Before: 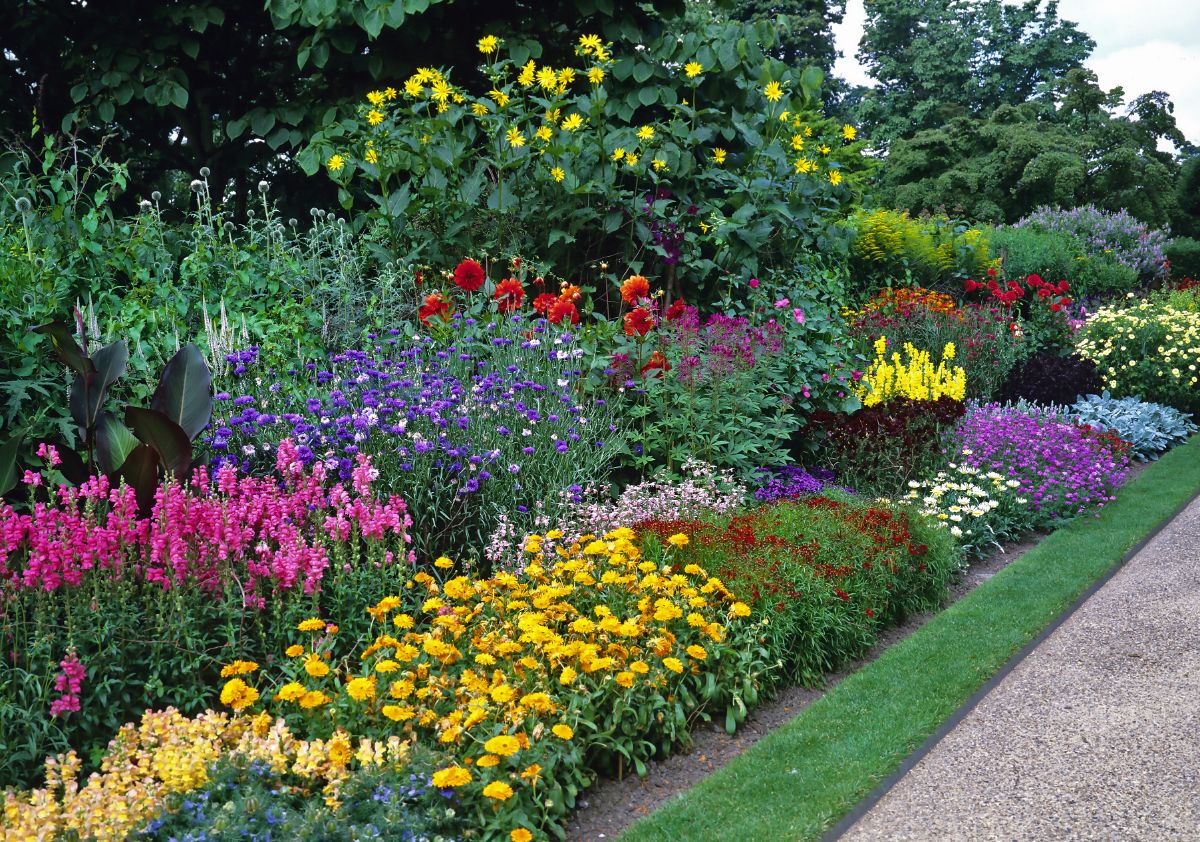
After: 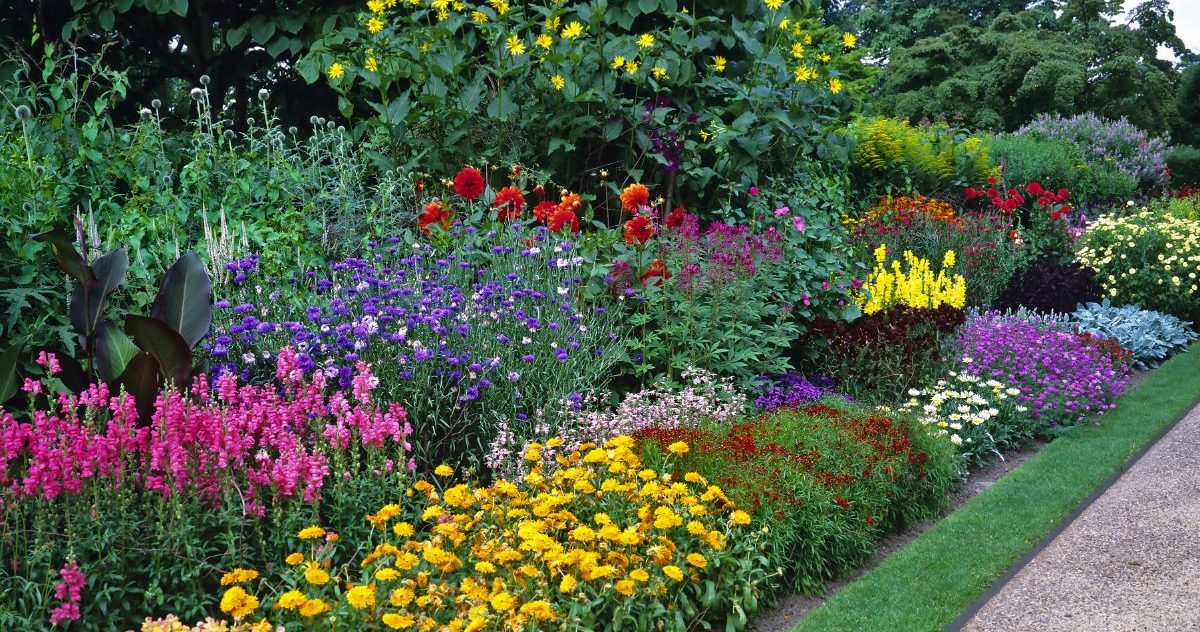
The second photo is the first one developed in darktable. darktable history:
crop: top 11.008%, bottom 13.902%
